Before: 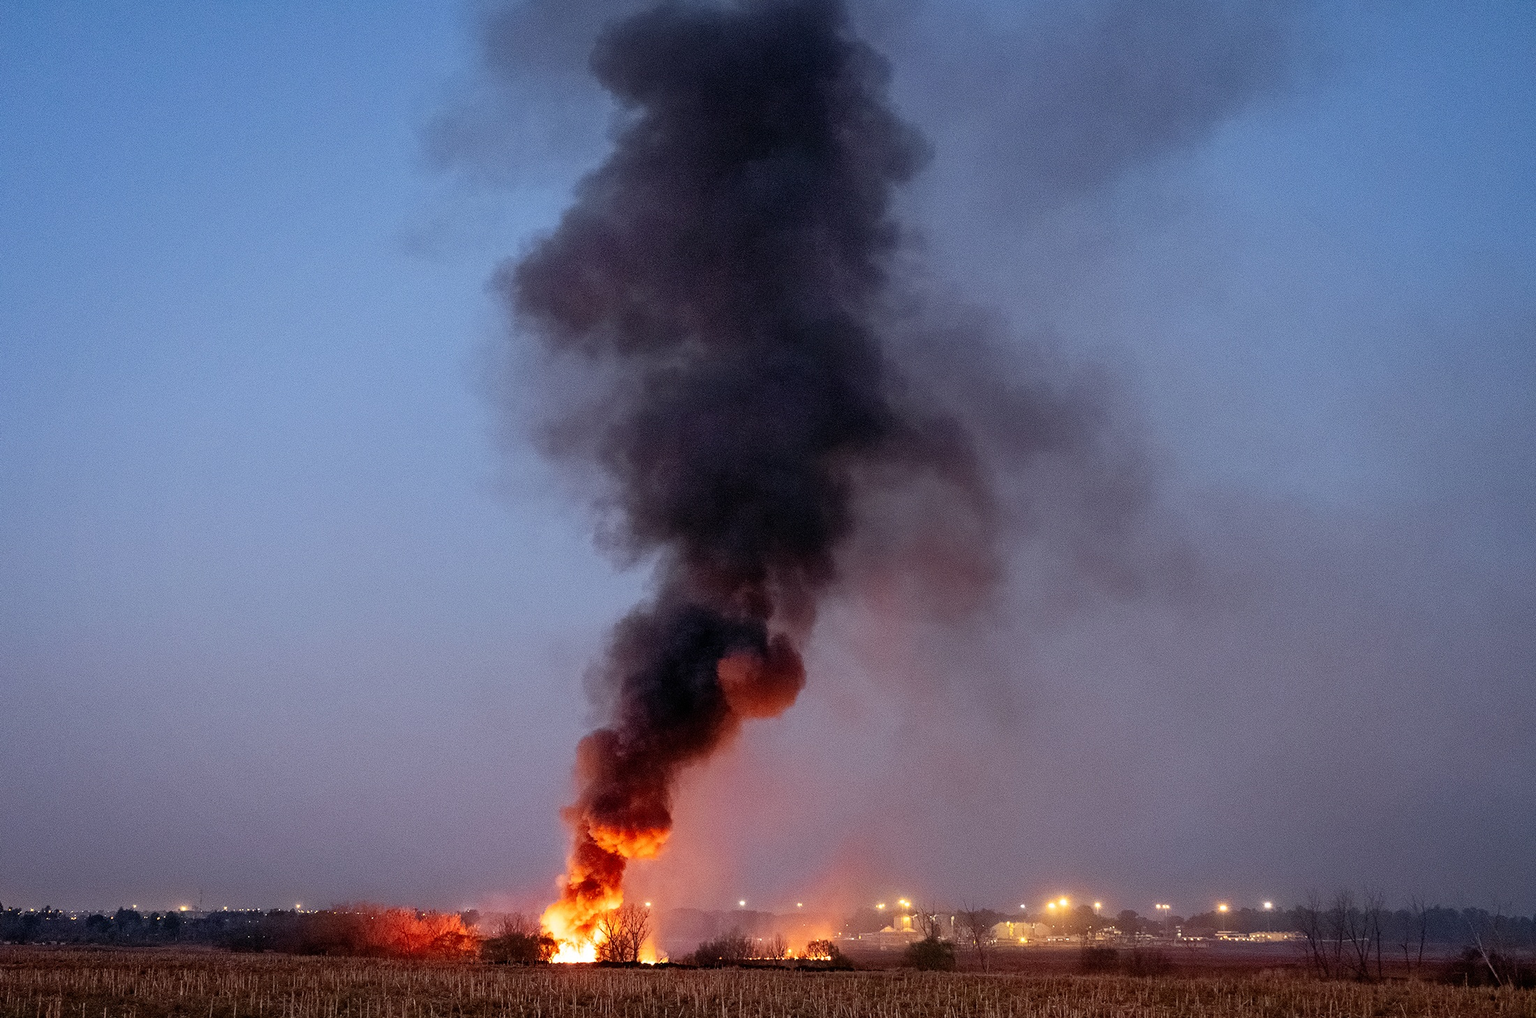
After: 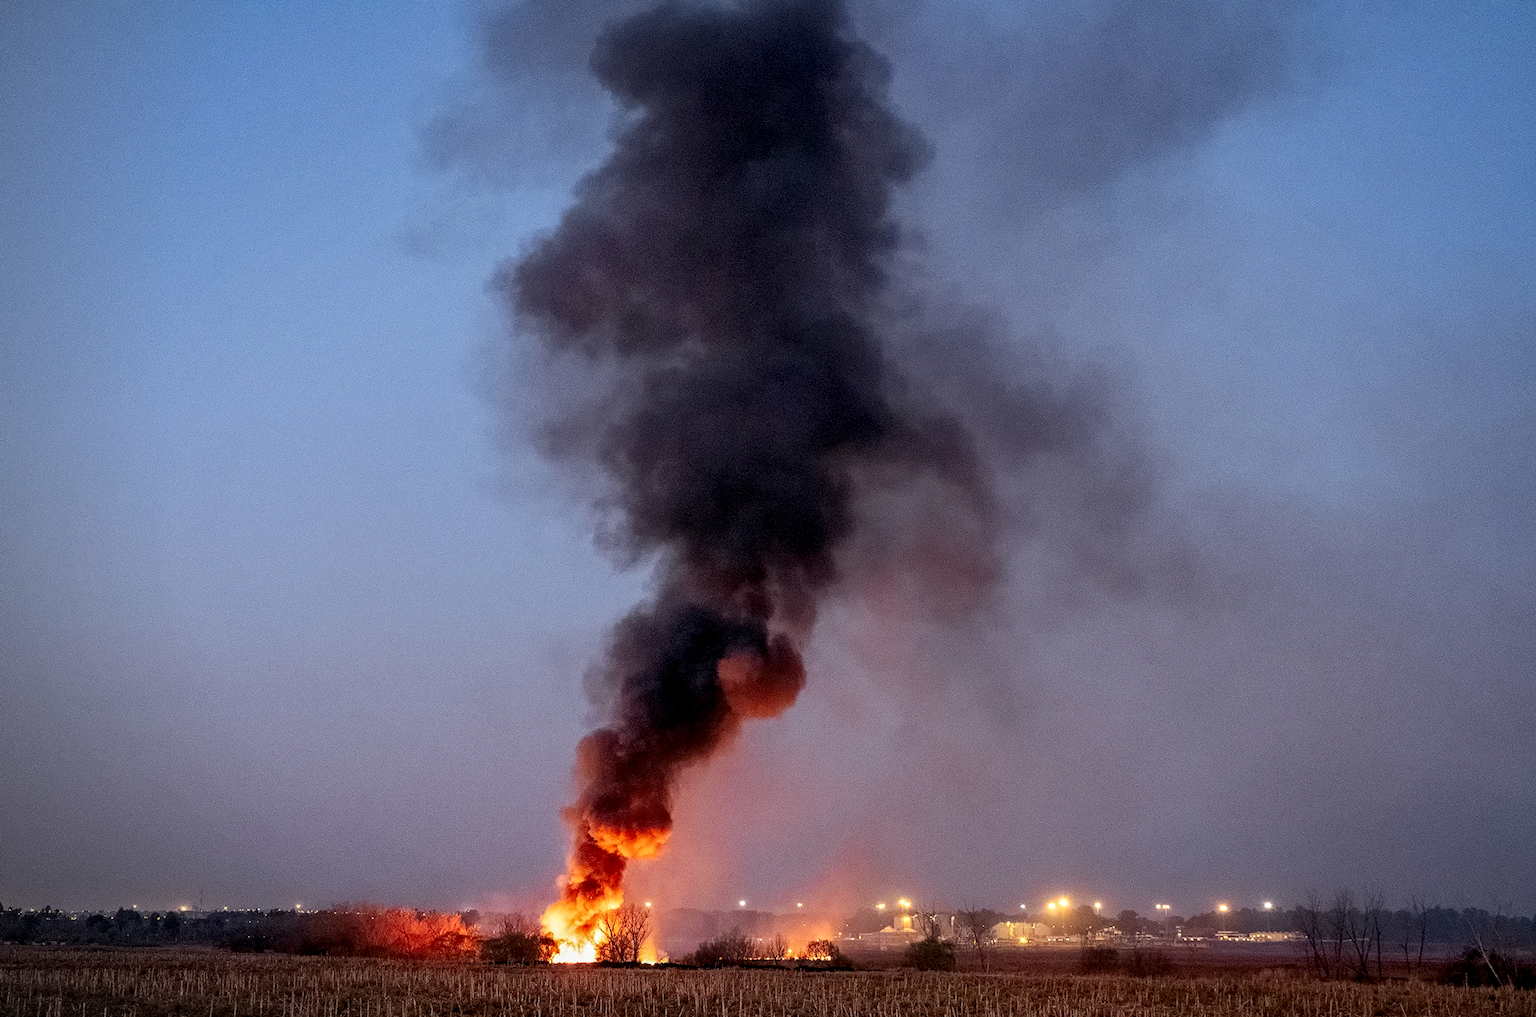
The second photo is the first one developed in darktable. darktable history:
vignetting: fall-off start 100.45%, center (0.216, -0.241)
local contrast: on, module defaults
